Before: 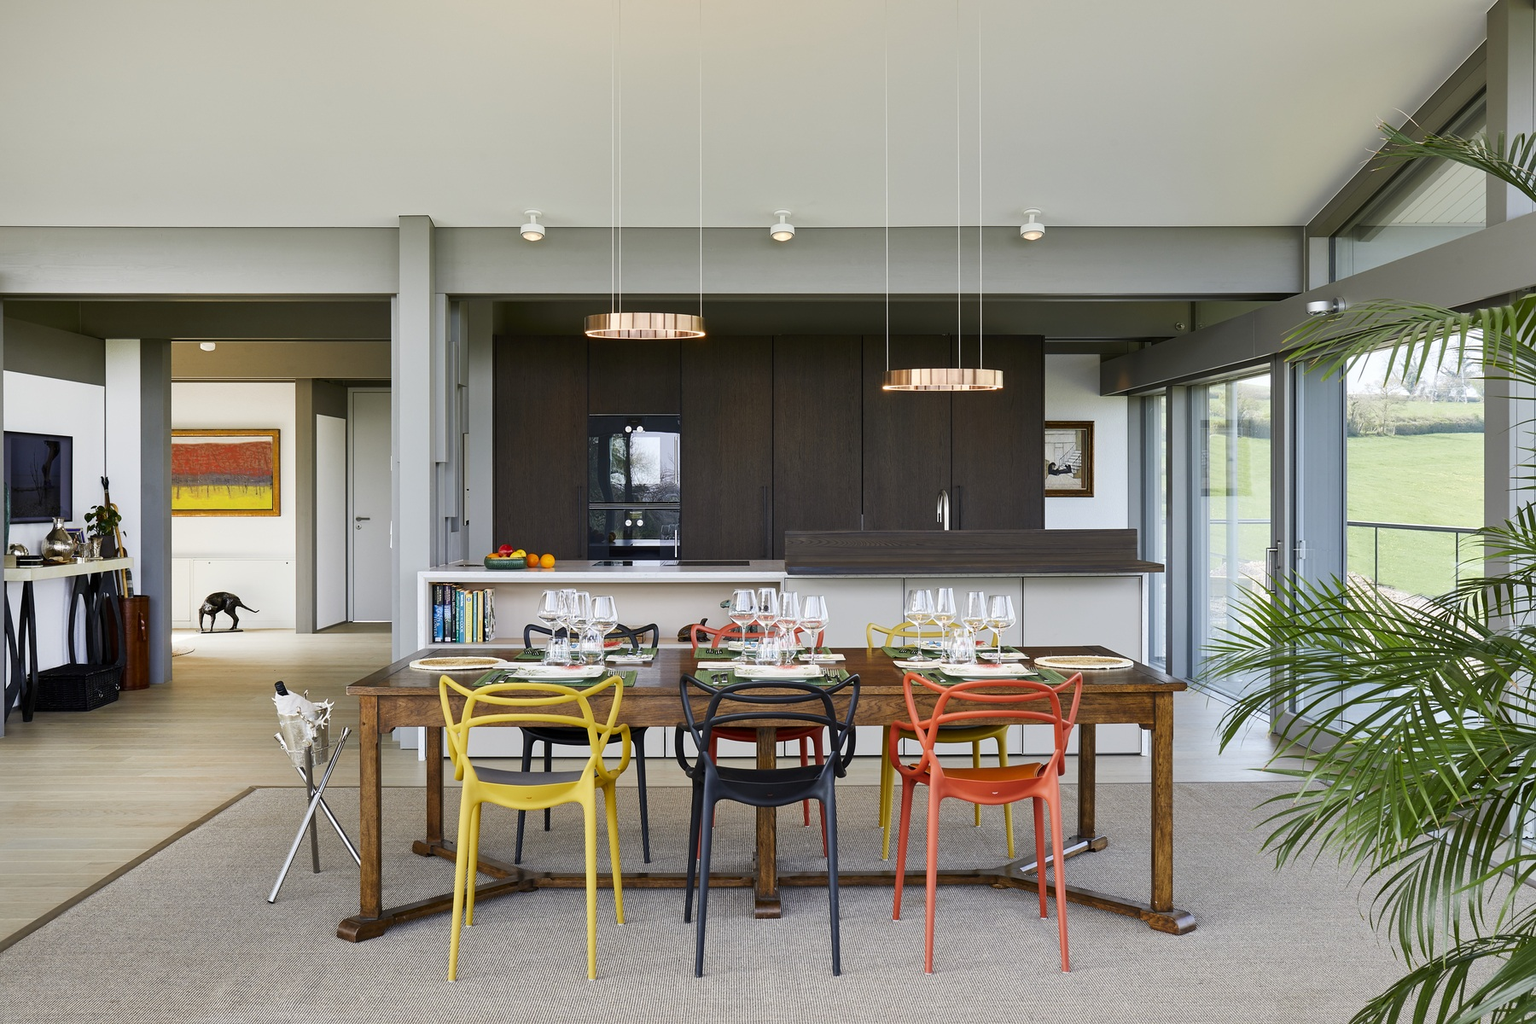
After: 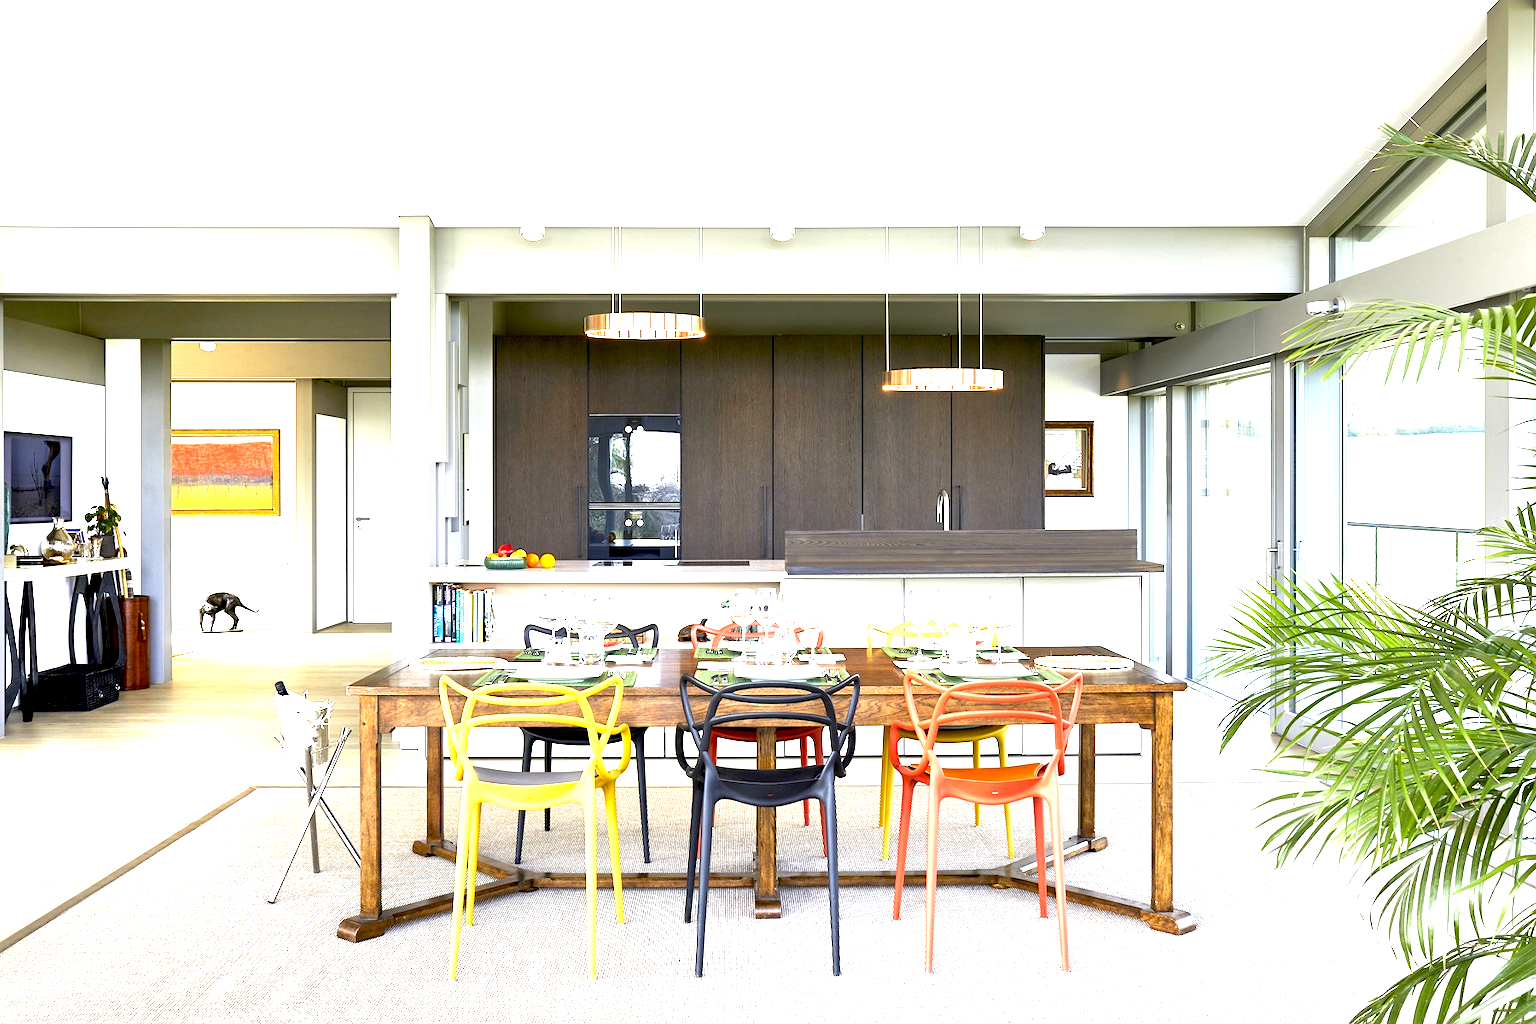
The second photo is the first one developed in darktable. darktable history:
exposure: black level correction 0.005, exposure 2.063 EV, compensate exposure bias true, compensate highlight preservation false
